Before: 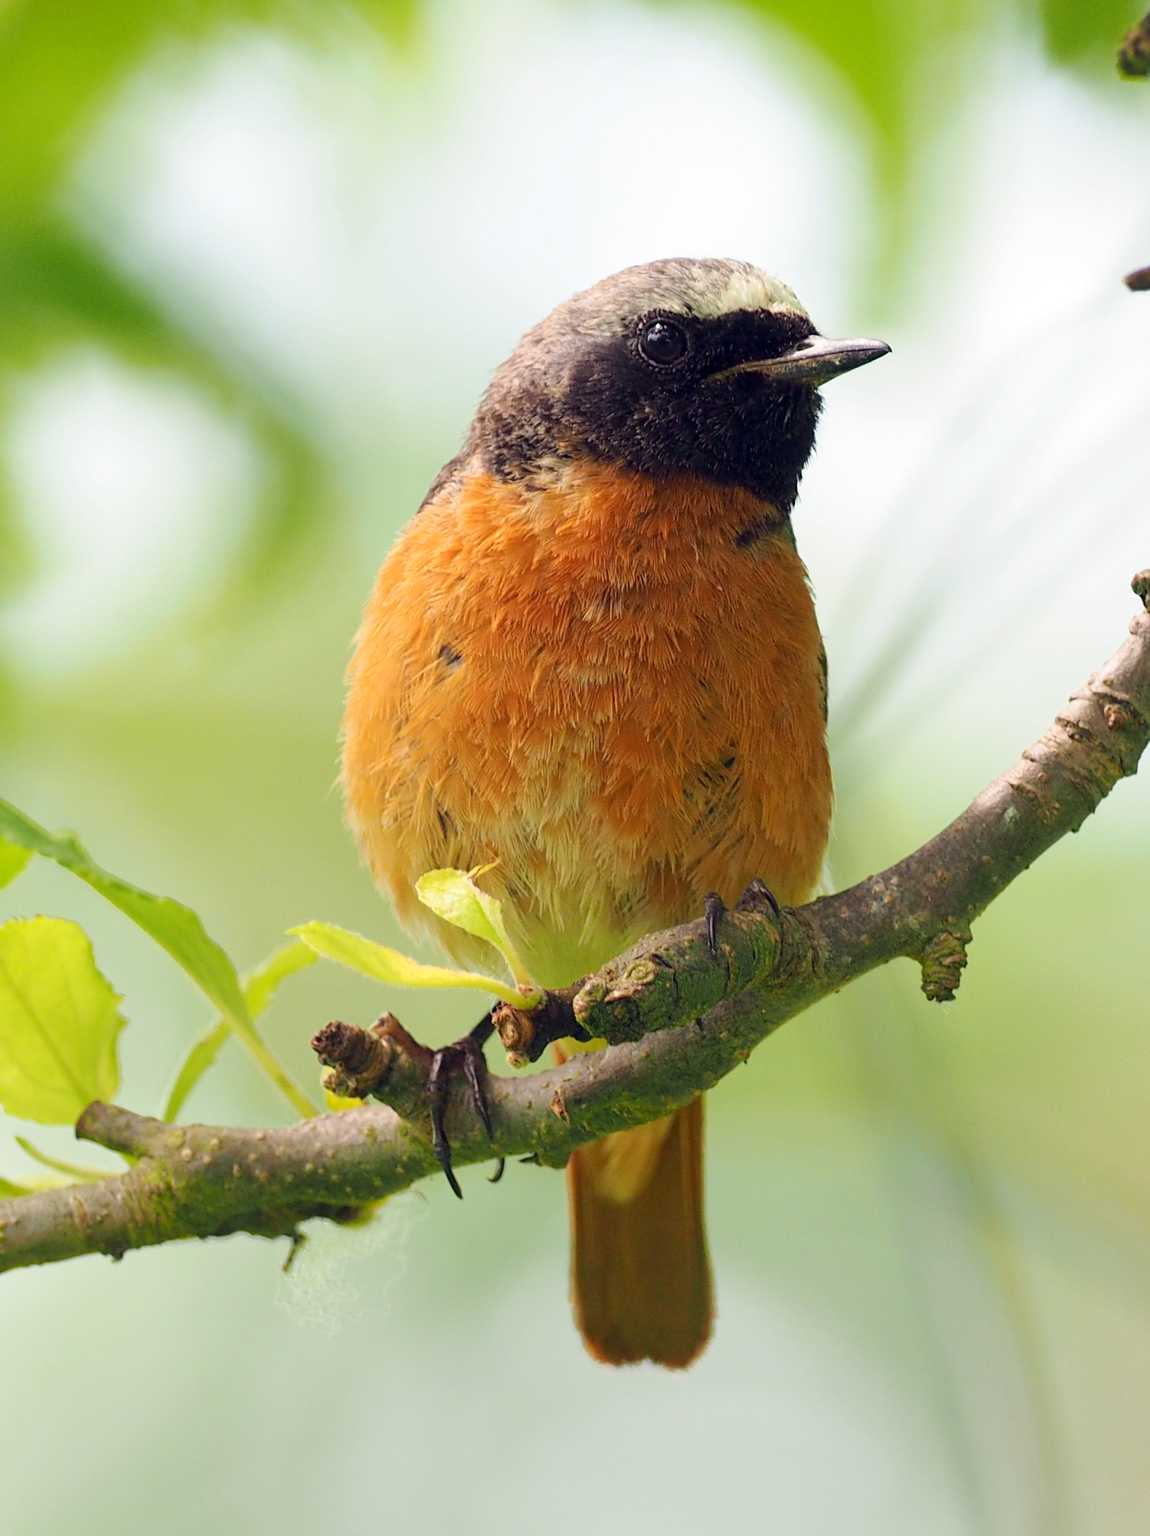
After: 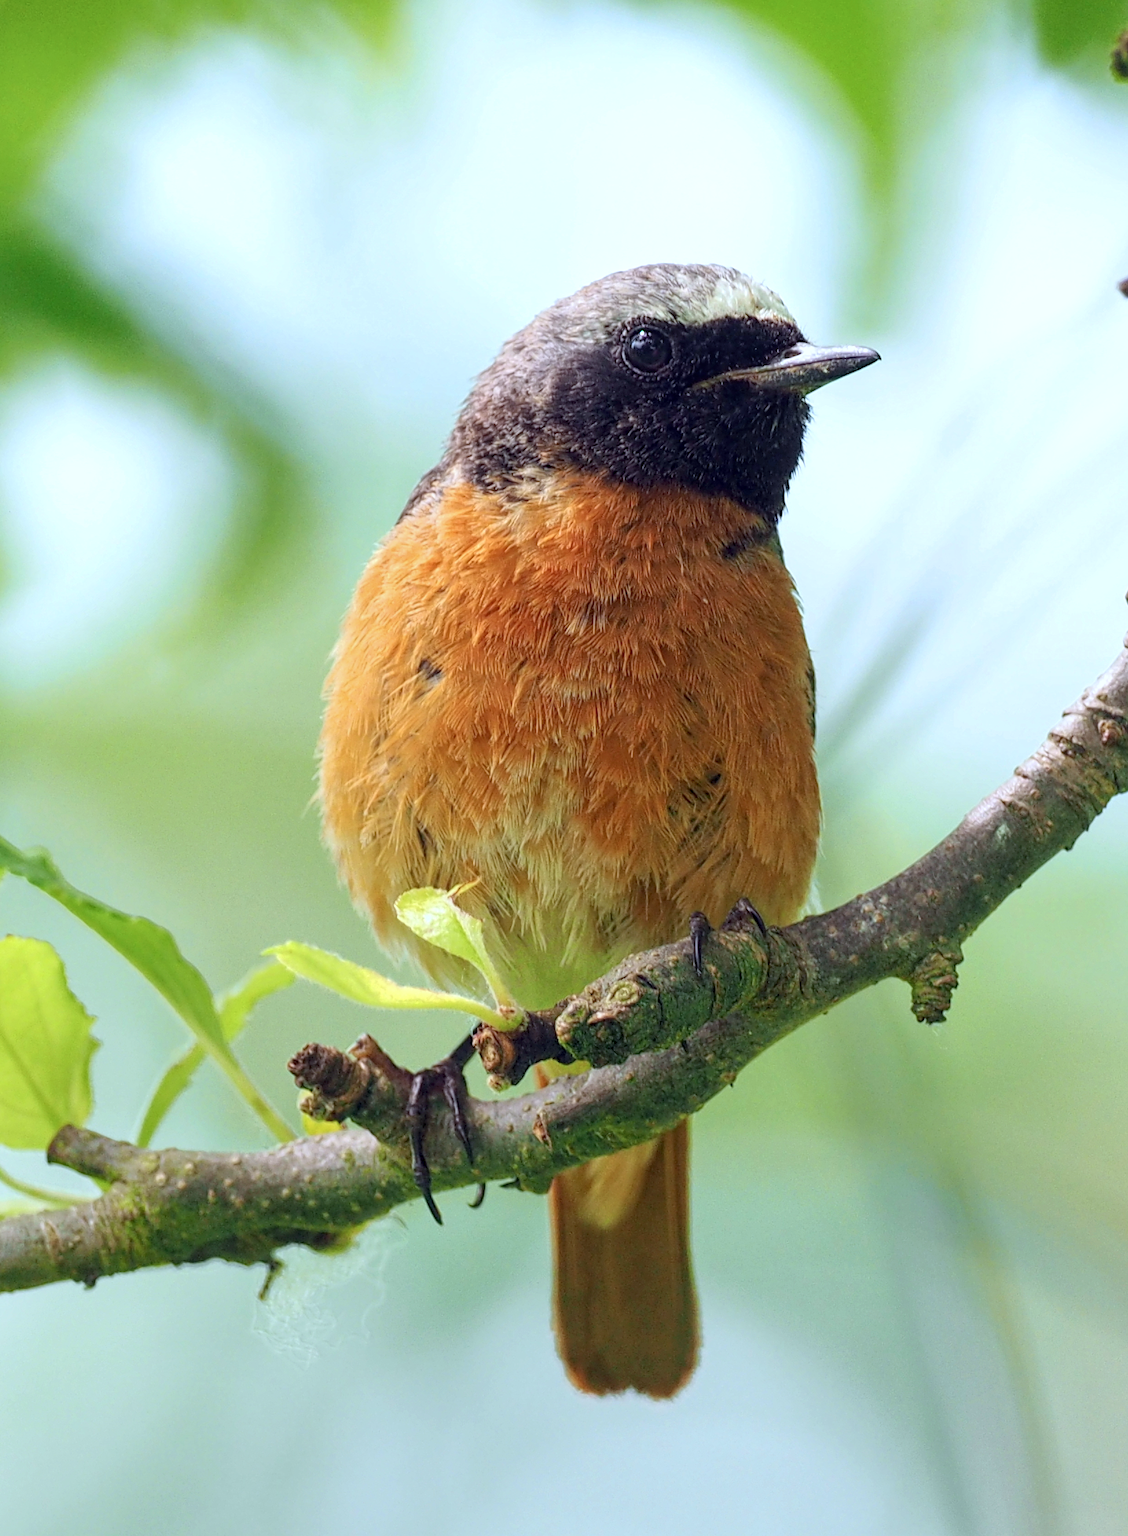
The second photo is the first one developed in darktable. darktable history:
local contrast: highlights 93%, shadows 86%, detail 160%, midtone range 0.2
crop and rotate: left 2.625%, right 1.303%, bottom 2.074%
color calibration: illuminant as shot in camera, x 0.378, y 0.381, temperature 4094.23 K
